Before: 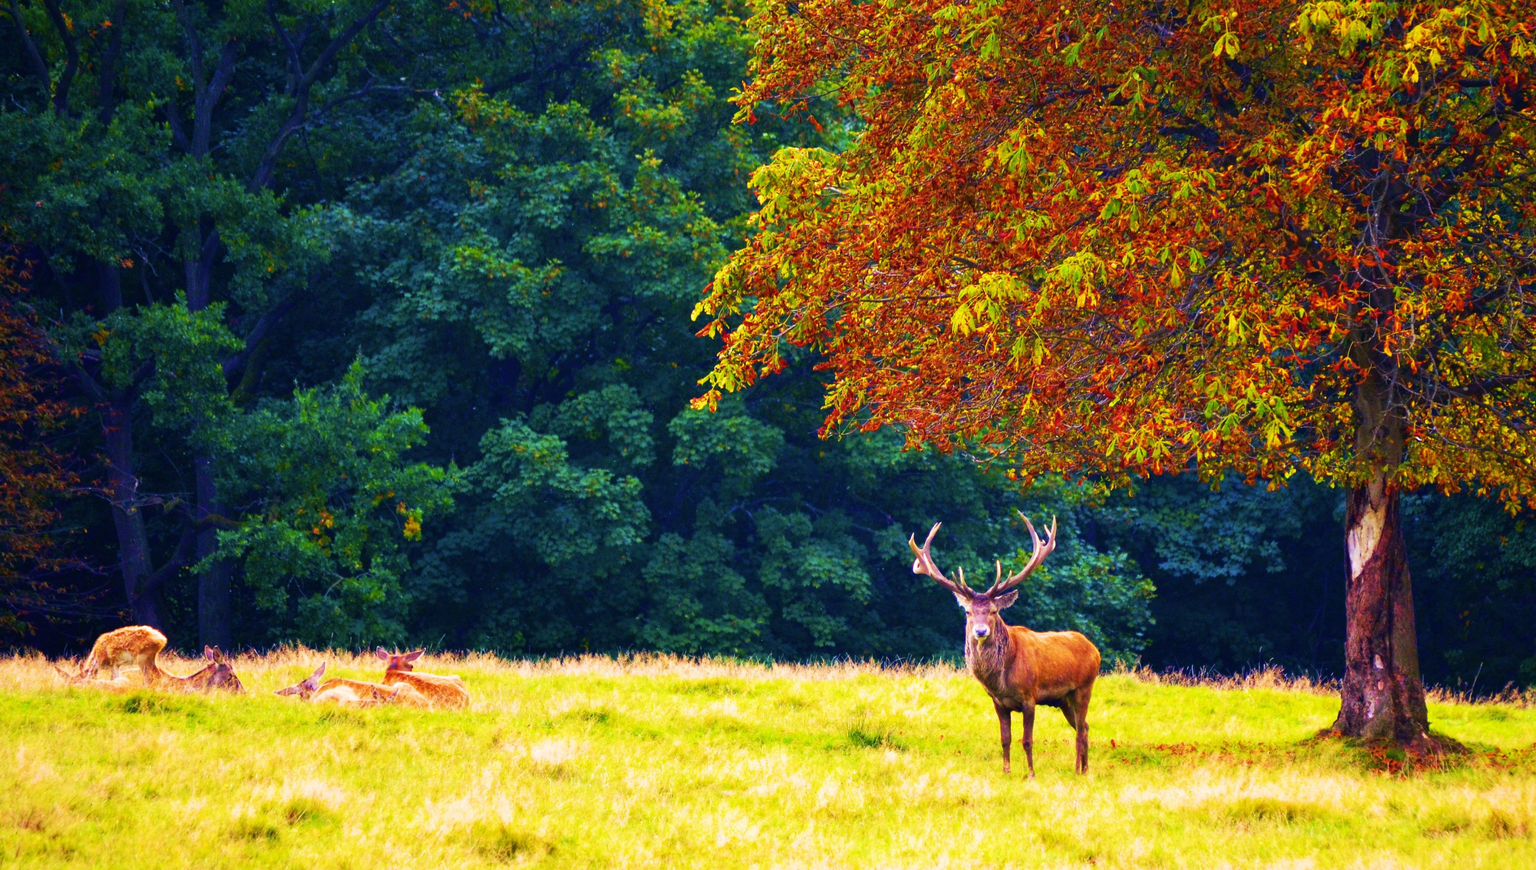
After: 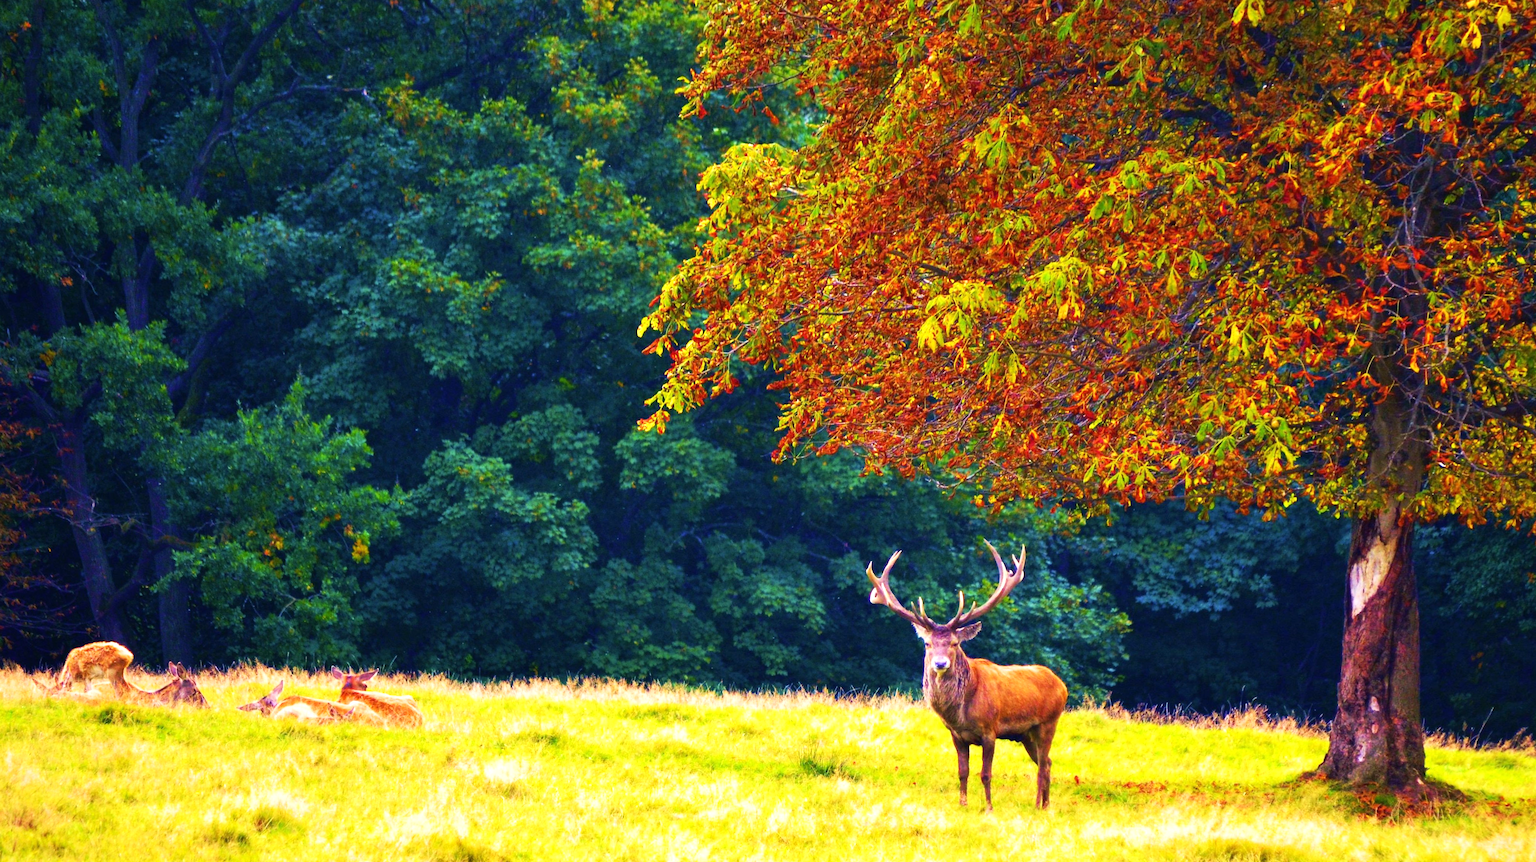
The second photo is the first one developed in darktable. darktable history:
exposure: exposure 0.29 EV, compensate highlight preservation false
rotate and perspective: rotation 0.062°, lens shift (vertical) 0.115, lens shift (horizontal) -0.133, crop left 0.047, crop right 0.94, crop top 0.061, crop bottom 0.94
